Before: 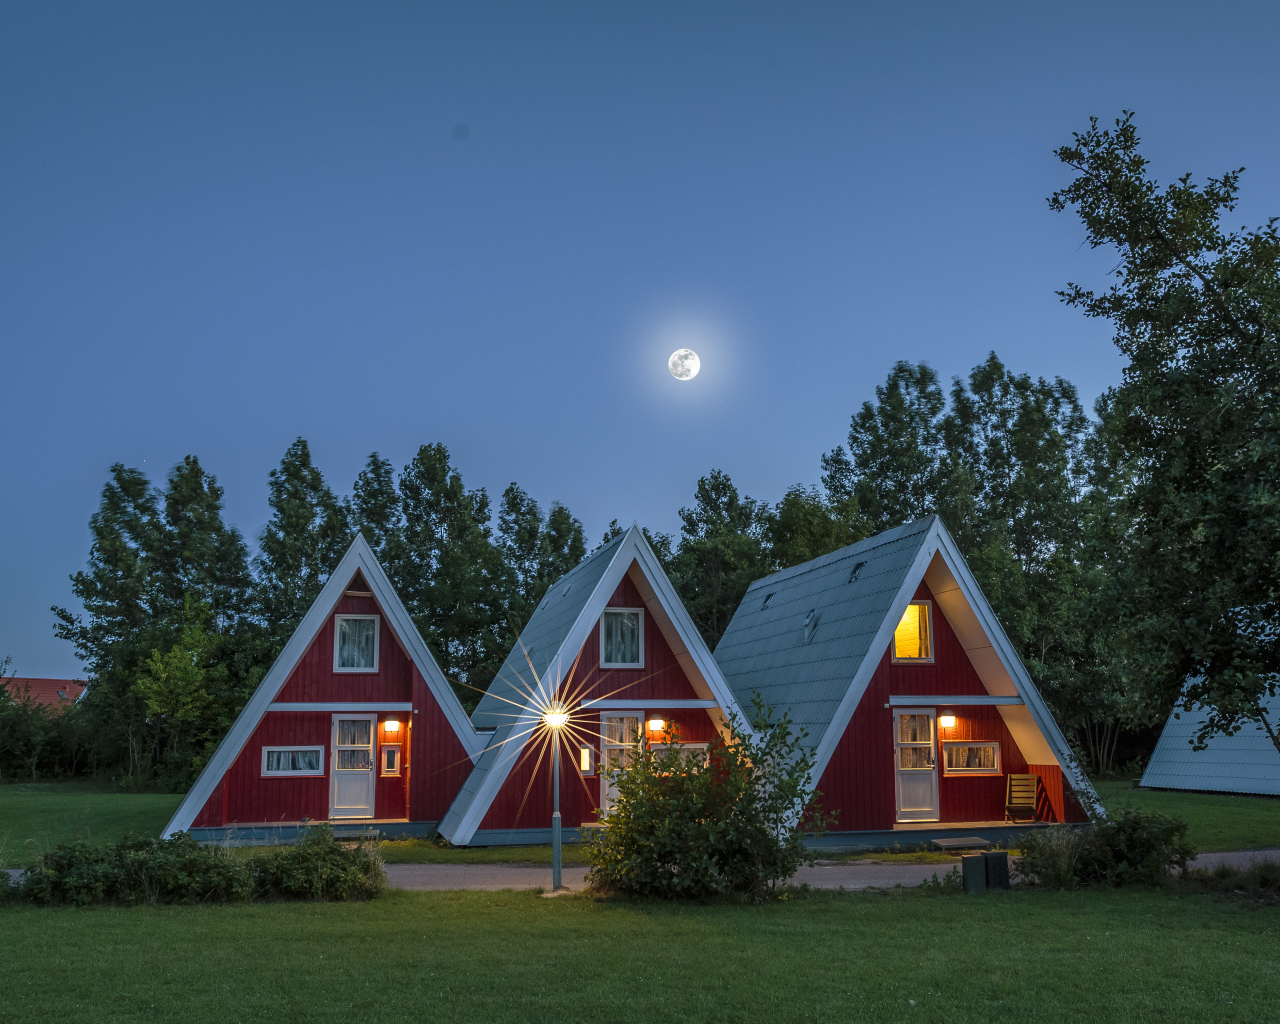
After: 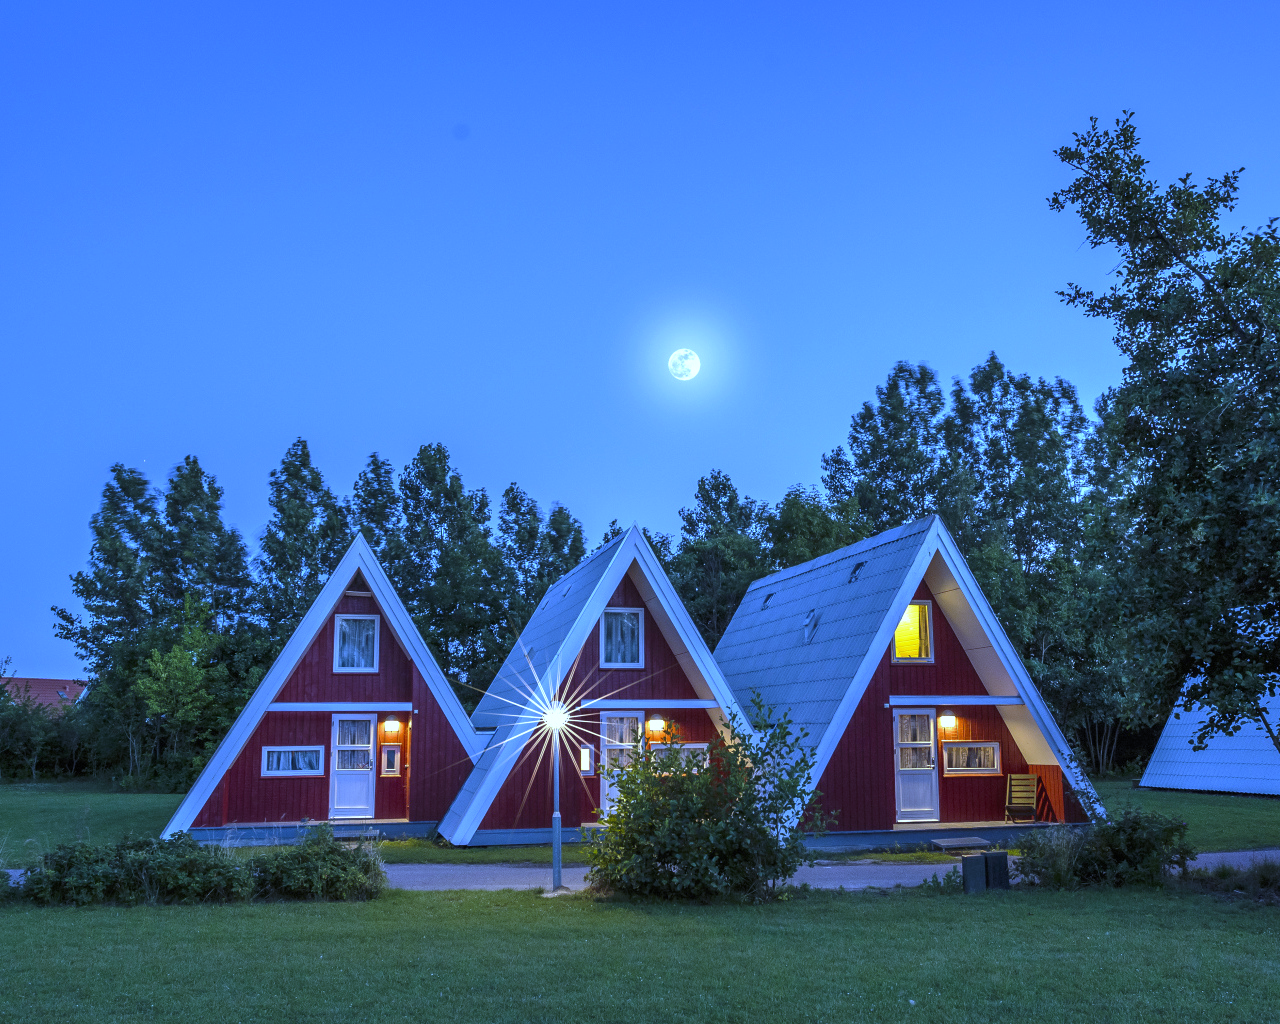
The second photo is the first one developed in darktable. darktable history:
white balance: red 0.766, blue 1.537
exposure: black level correction 0, exposure 0.7 EV, compensate exposure bias true, compensate highlight preservation false
